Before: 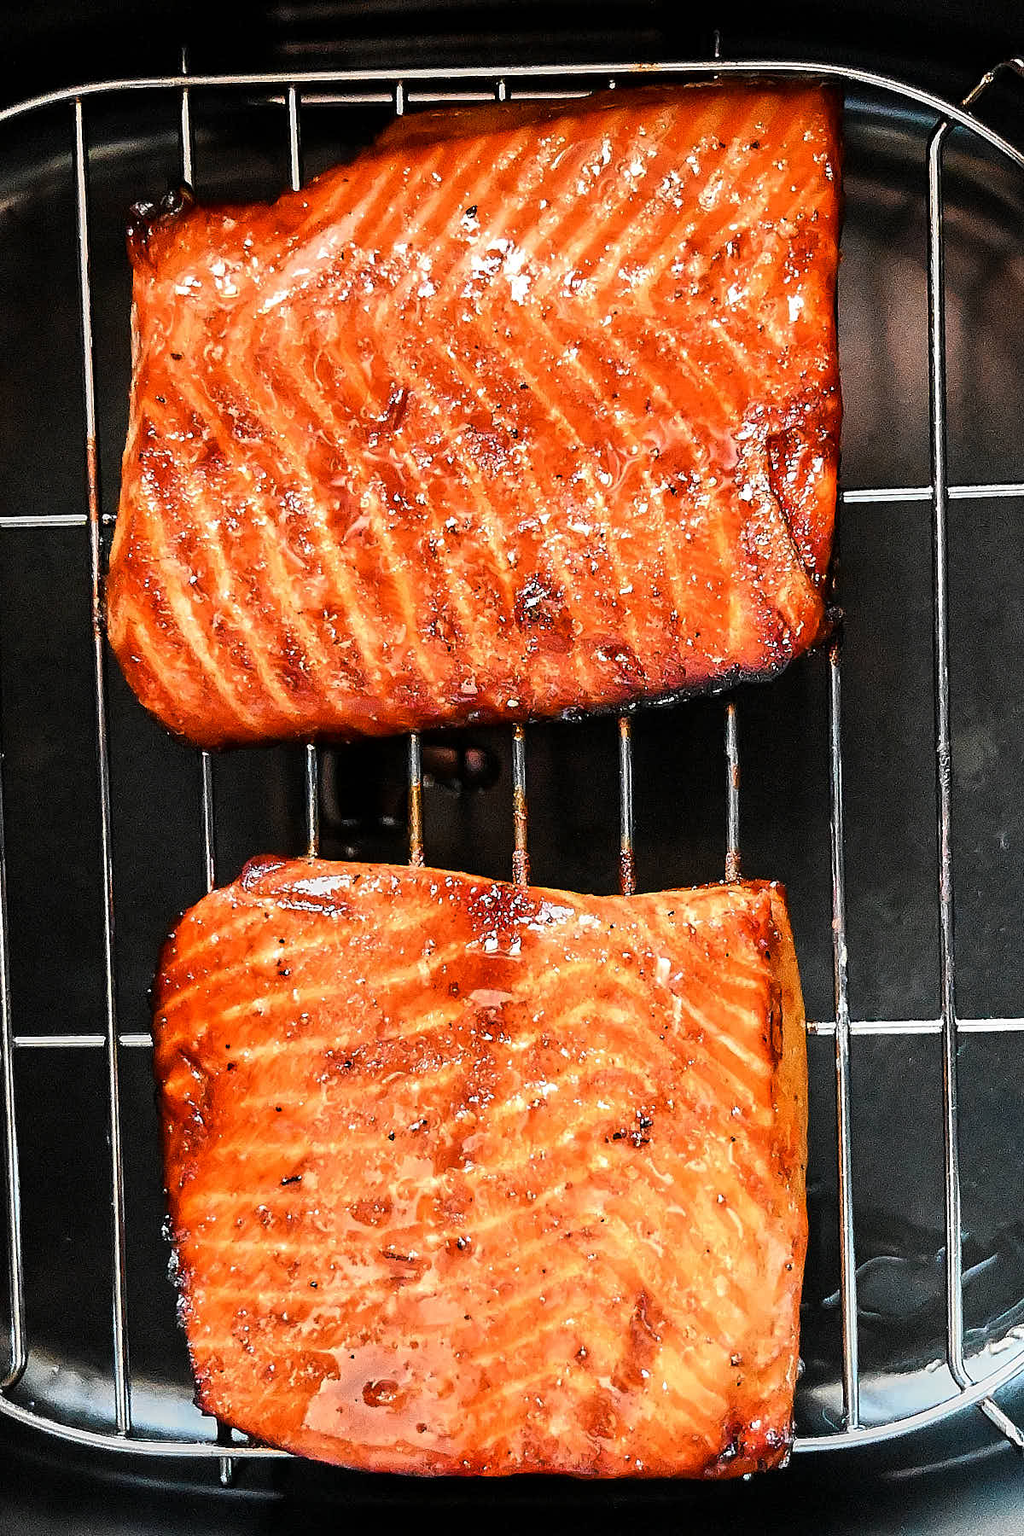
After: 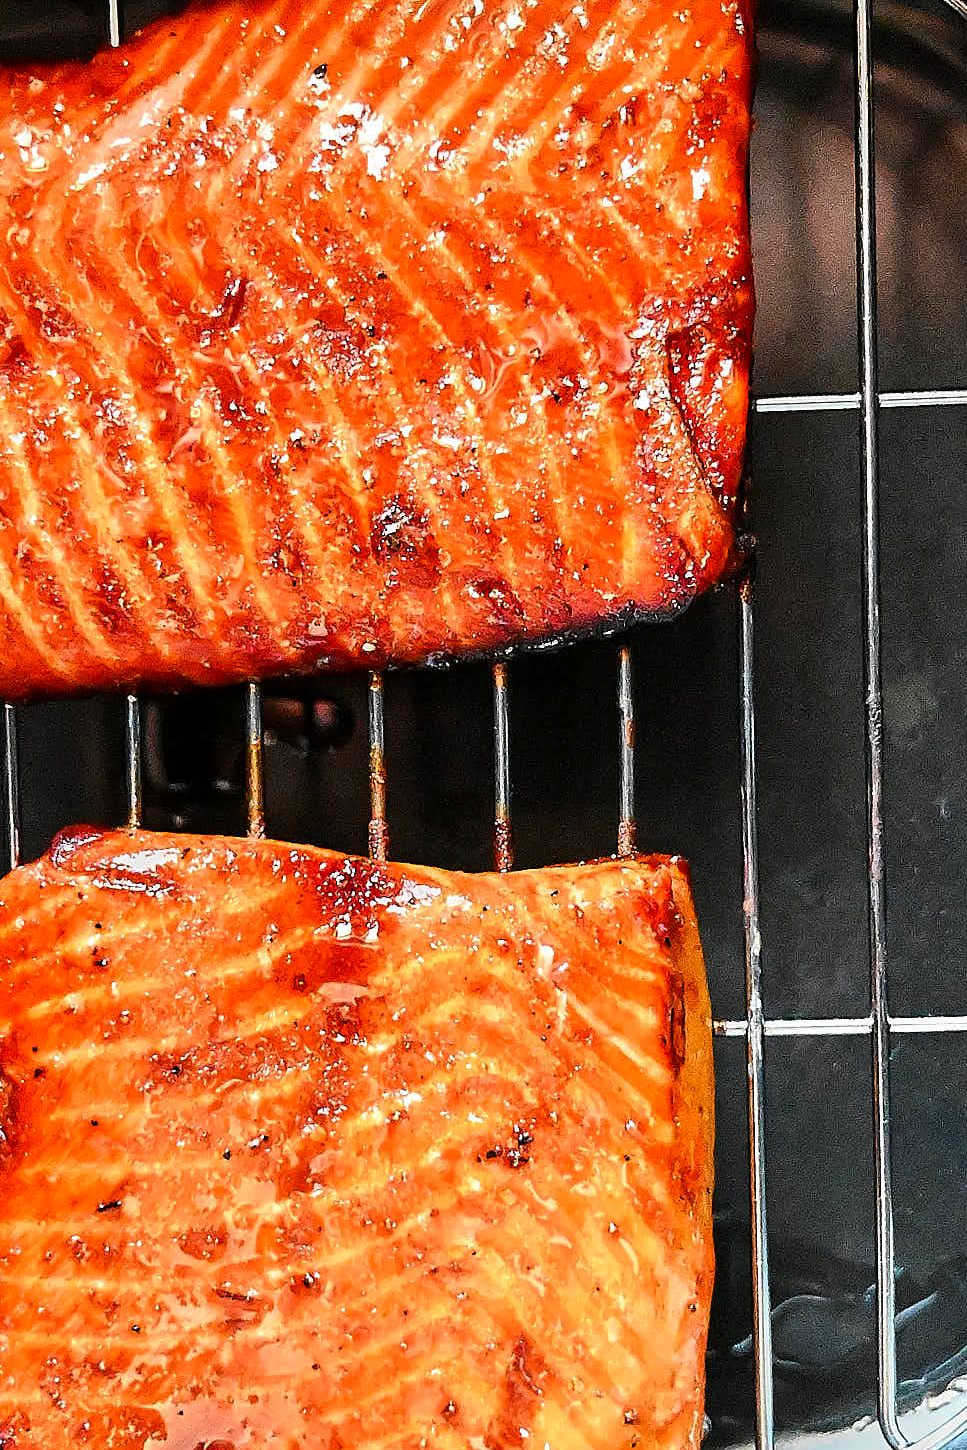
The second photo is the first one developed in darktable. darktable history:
crop: left 19.343%, top 9.854%, bottom 9.589%
